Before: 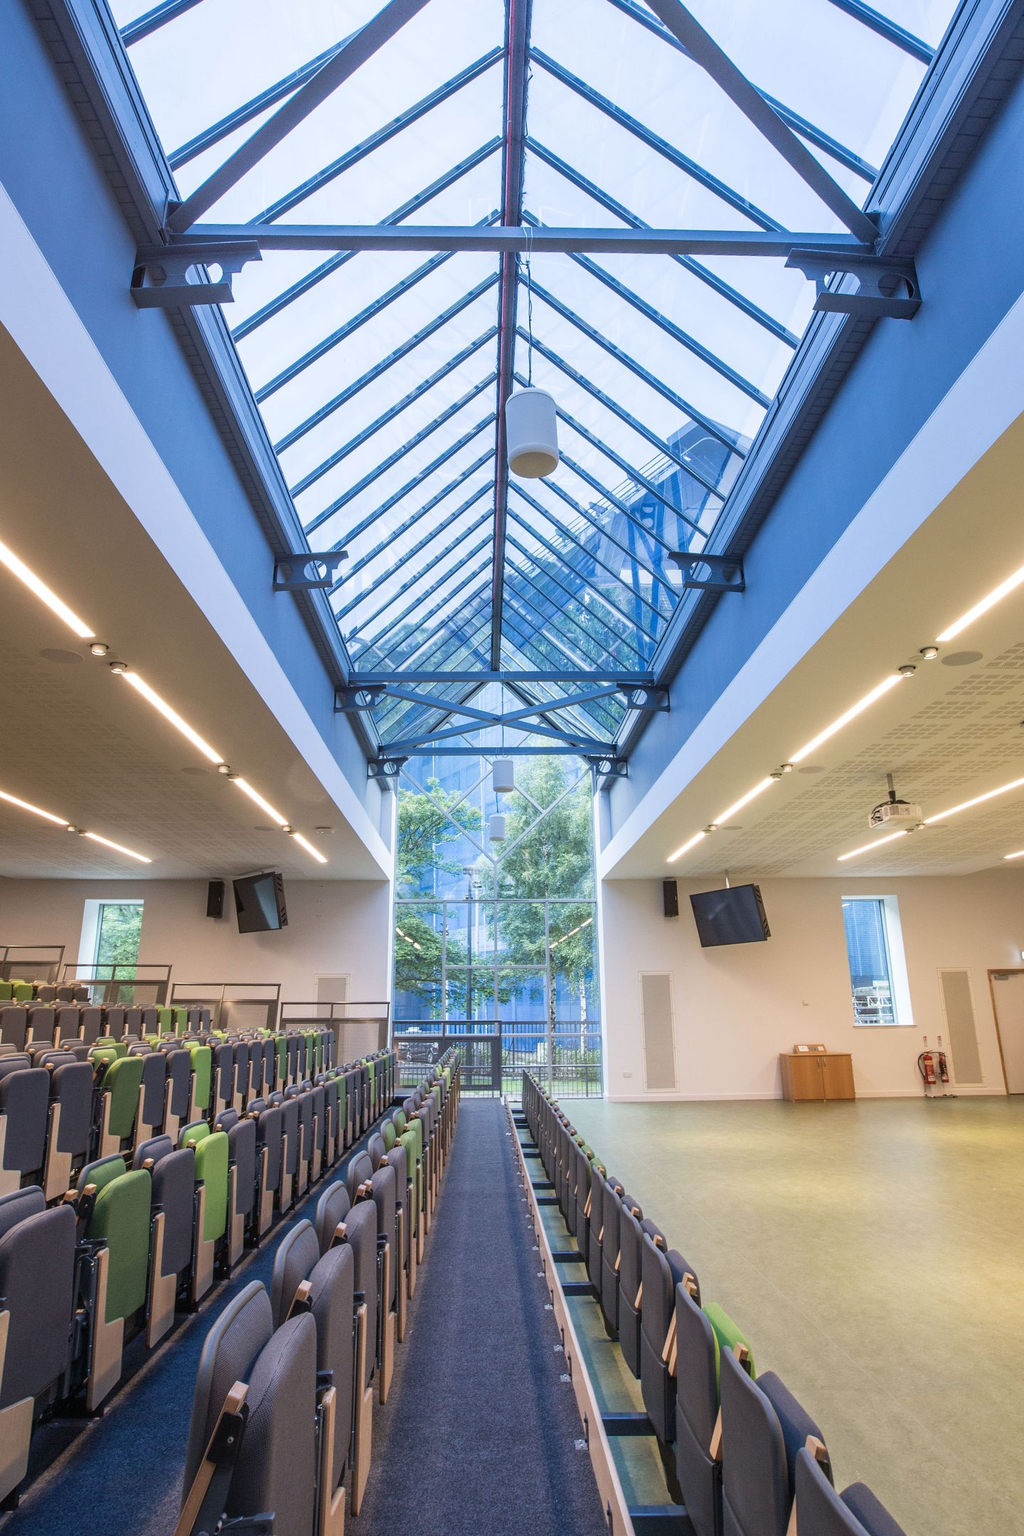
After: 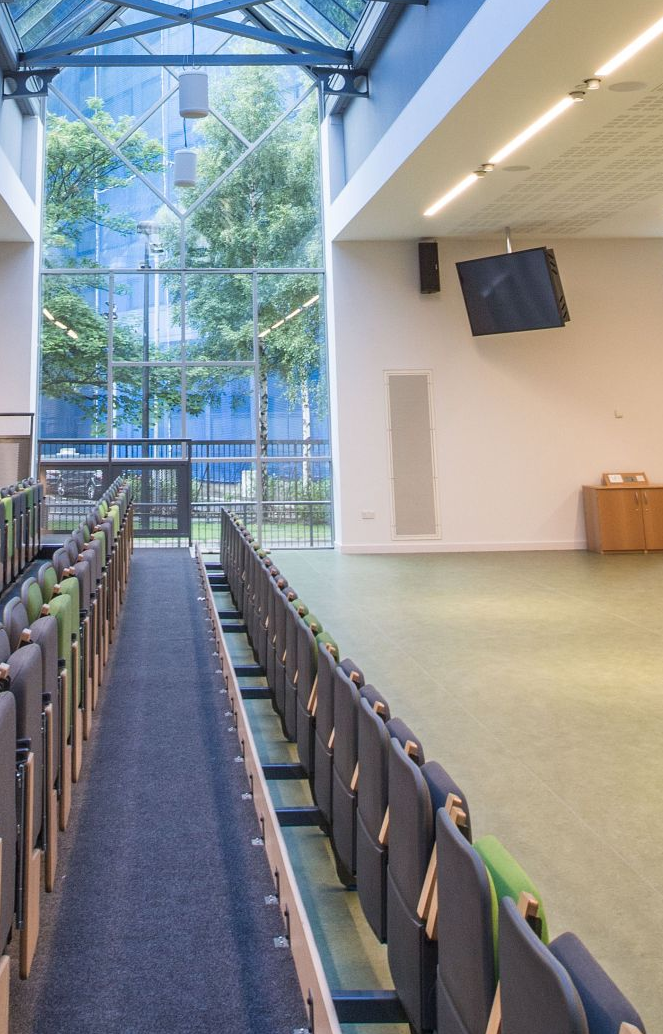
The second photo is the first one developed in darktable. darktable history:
crop: left 35.72%, top 46.138%, right 18.185%, bottom 5.964%
